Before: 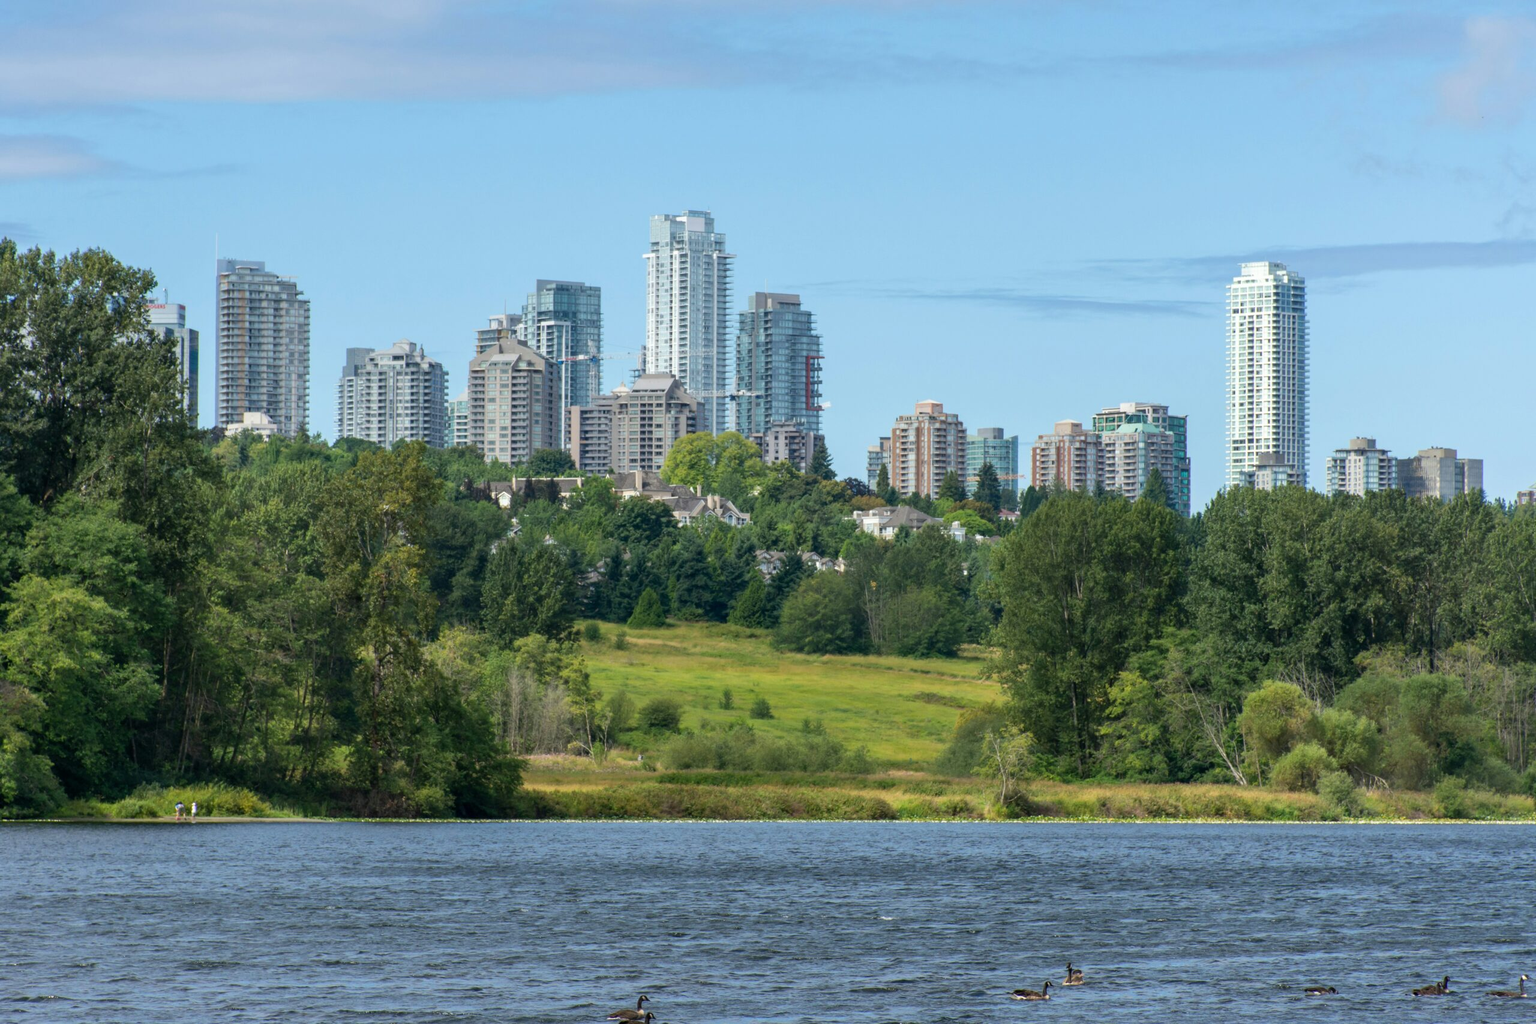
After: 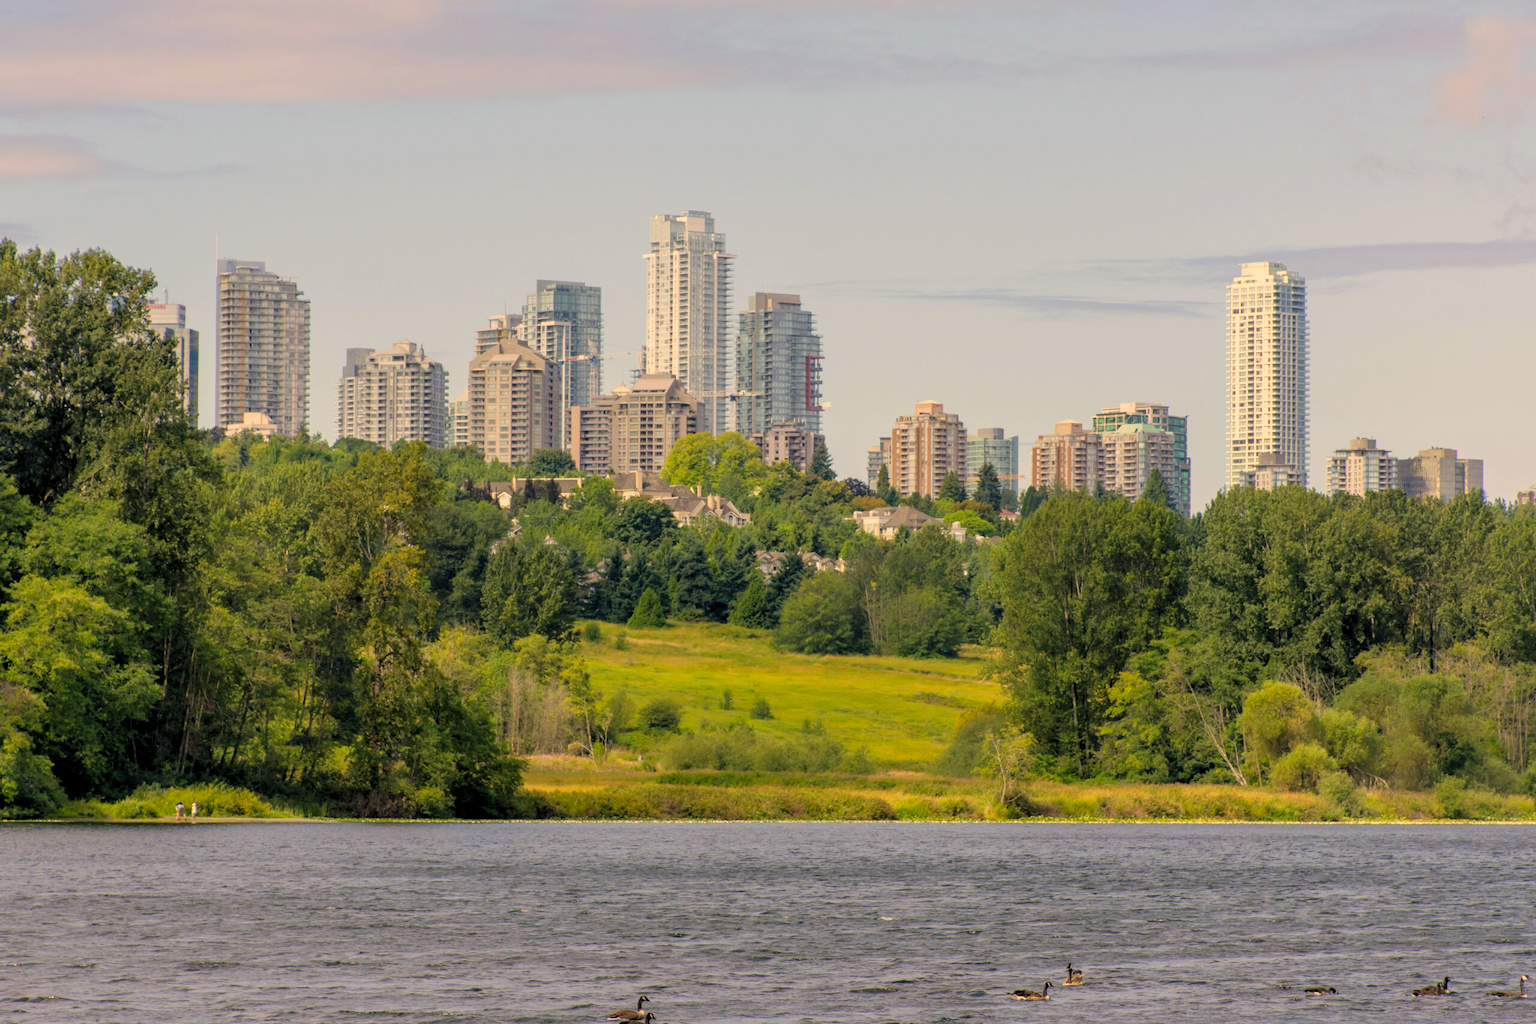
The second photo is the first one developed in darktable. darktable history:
color correction: highlights a* 15, highlights b* 31.55
tone curve: curves: ch0 [(0.047, 0) (0.292, 0.352) (0.657, 0.678) (1, 0.958)], color space Lab, linked channels, preserve colors none
